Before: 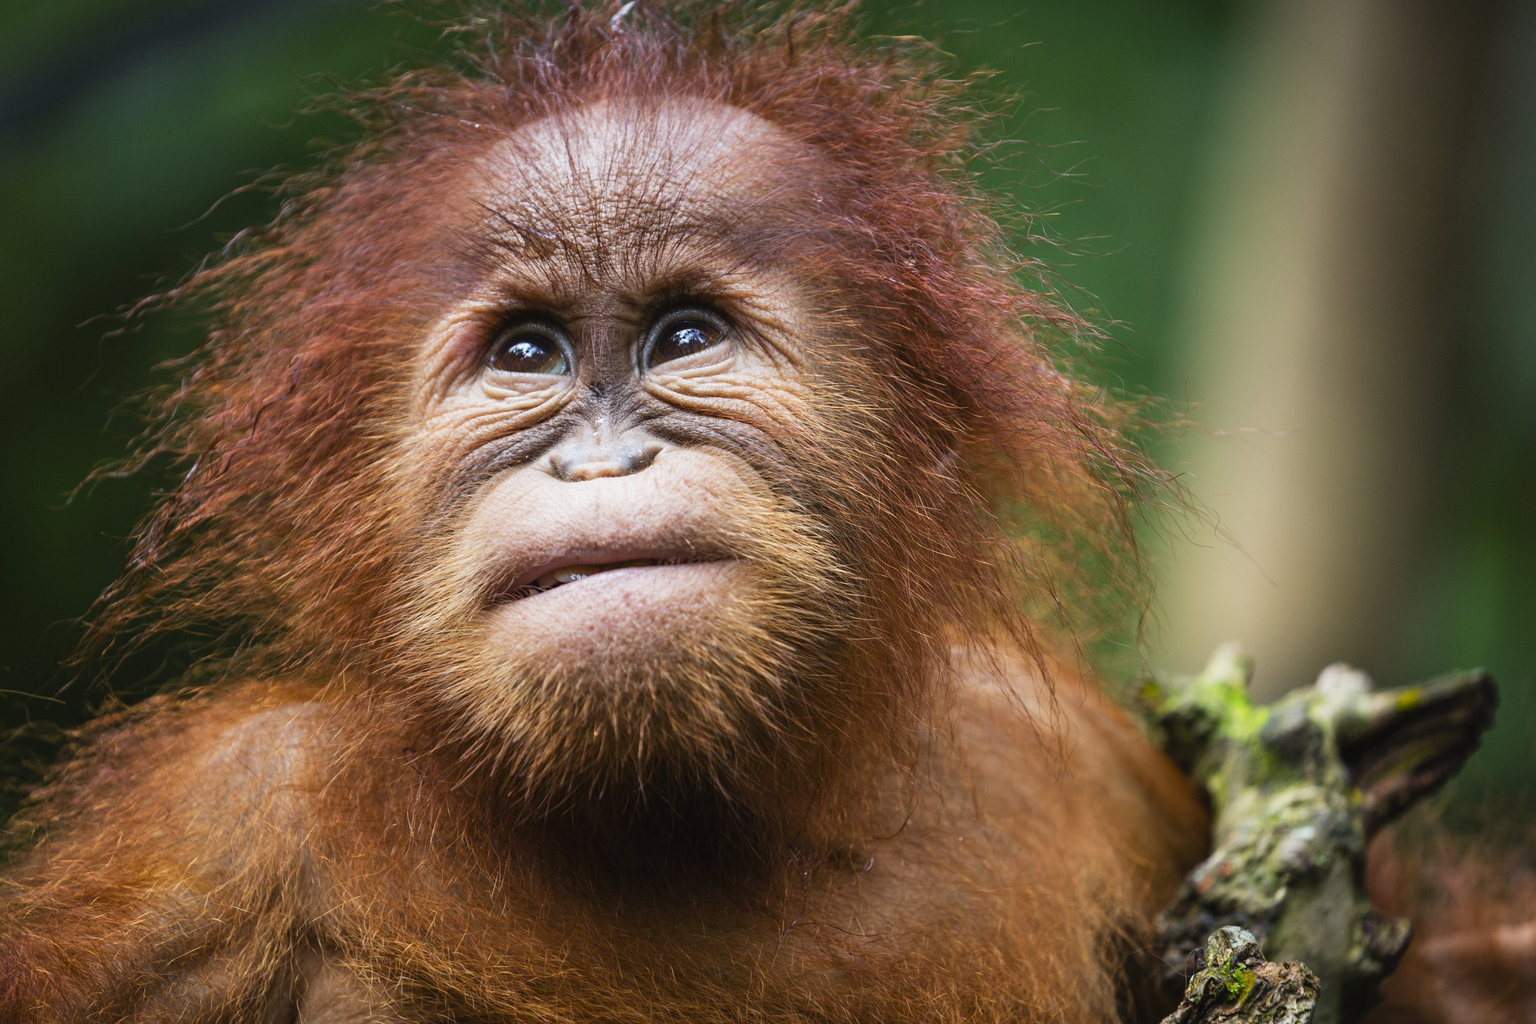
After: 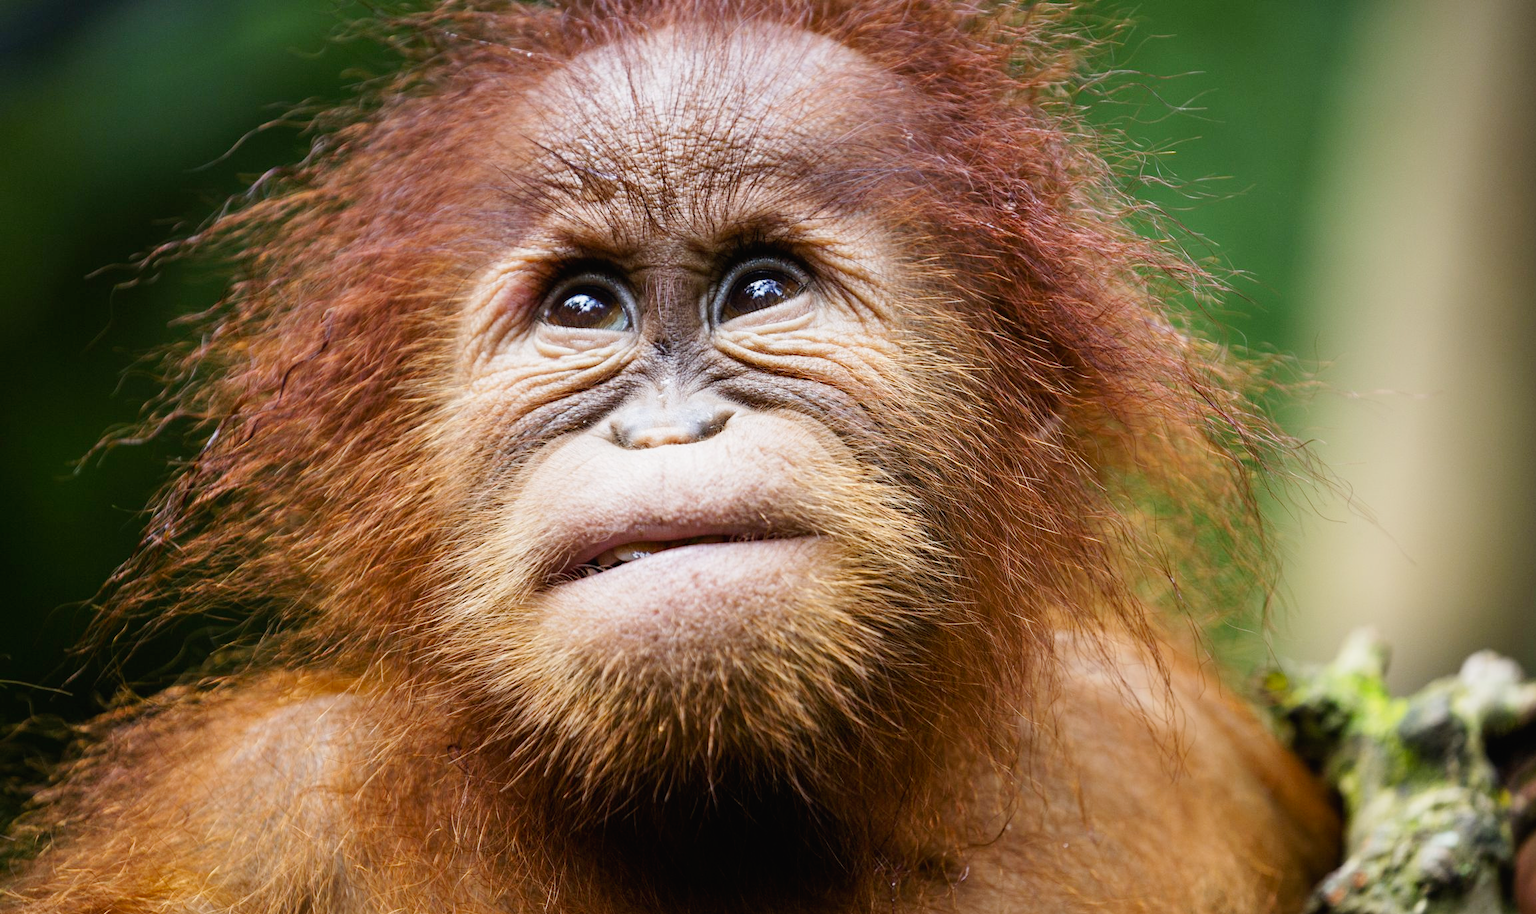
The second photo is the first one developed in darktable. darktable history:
crop: top 7.528%, right 9.838%, bottom 11.941%
tone curve: curves: ch0 [(0, 0.013) (0.054, 0.018) (0.205, 0.197) (0.289, 0.309) (0.382, 0.437) (0.475, 0.552) (0.666, 0.743) (0.791, 0.85) (1, 0.998)]; ch1 [(0, 0) (0.394, 0.338) (0.449, 0.404) (0.499, 0.498) (0.526, 0.528) (0.543, 0.564) (0.589, 0.633) (0.66, 0.687) (0.783, 0.804) (1, 1)]; ch2 [(0, 0) (0.304, 0.31) (0.403, 0.399) (0.441, 0.421) (0.474, 0.466) (0.498, 0.496) (0.524, 0.538) (0.555, 0.584) (0.633, 0.665) (0.7, 0.711) (1, 1)], preserve colors none
